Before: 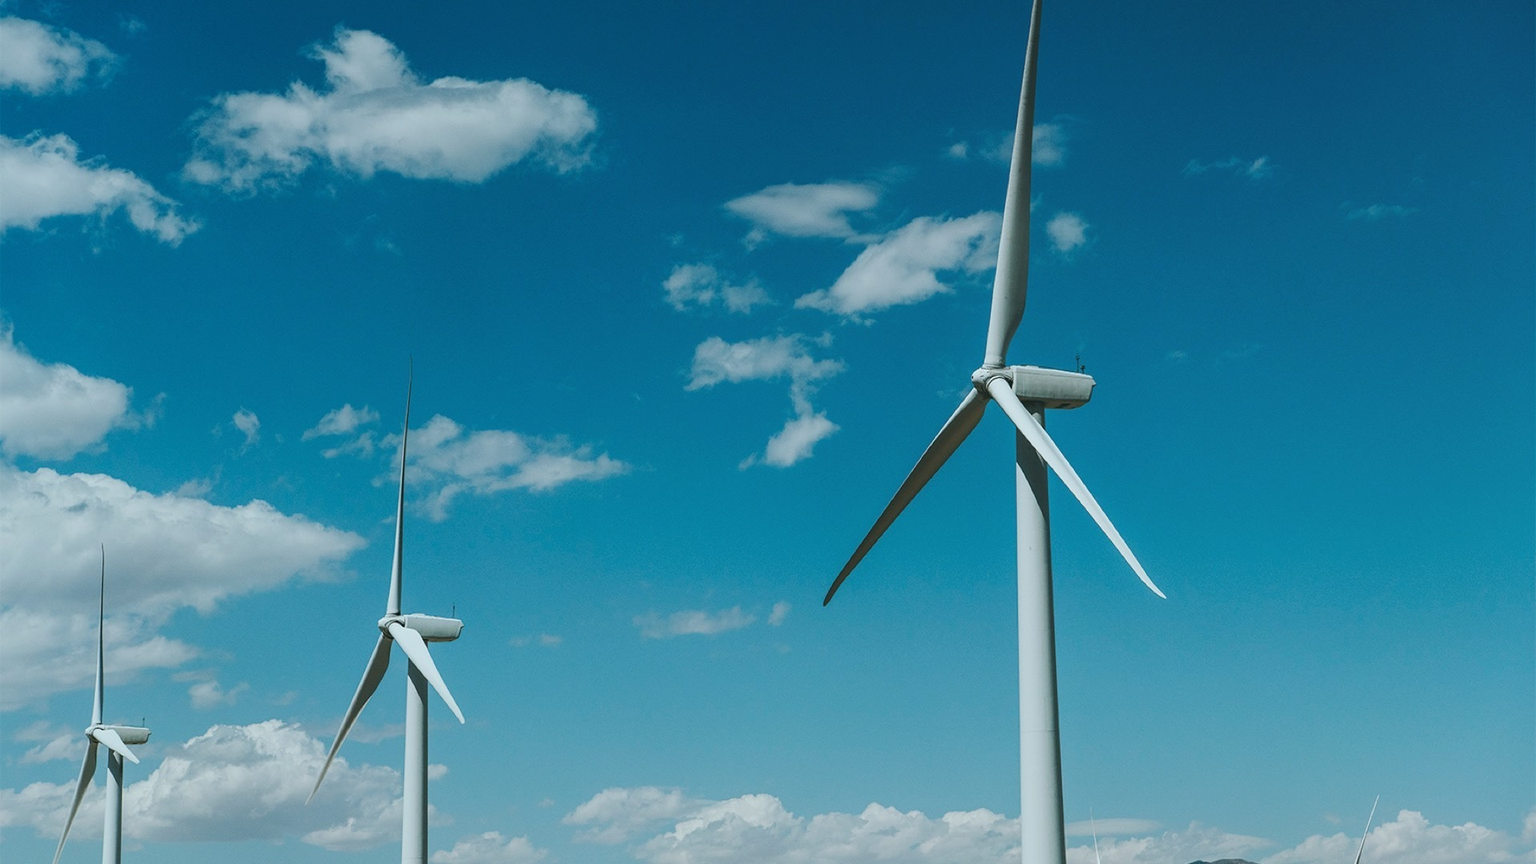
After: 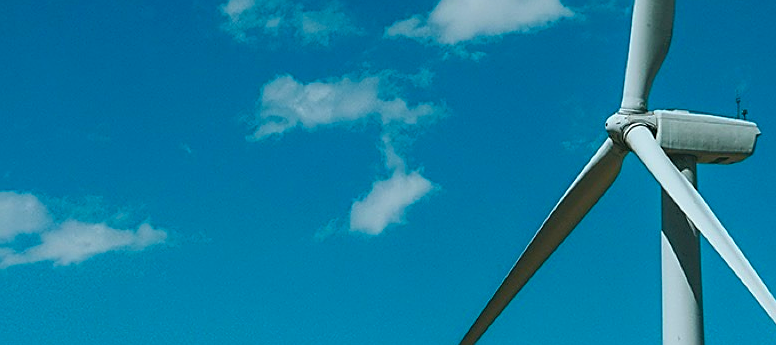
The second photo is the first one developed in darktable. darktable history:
crop: left 31.751%, top 32.172%, right 27.8%, bottom 35.83%
sharpen: on, module defaults
color balance rgb: perceptual saturation grading › global saturation 30%, global vibrance 20%
